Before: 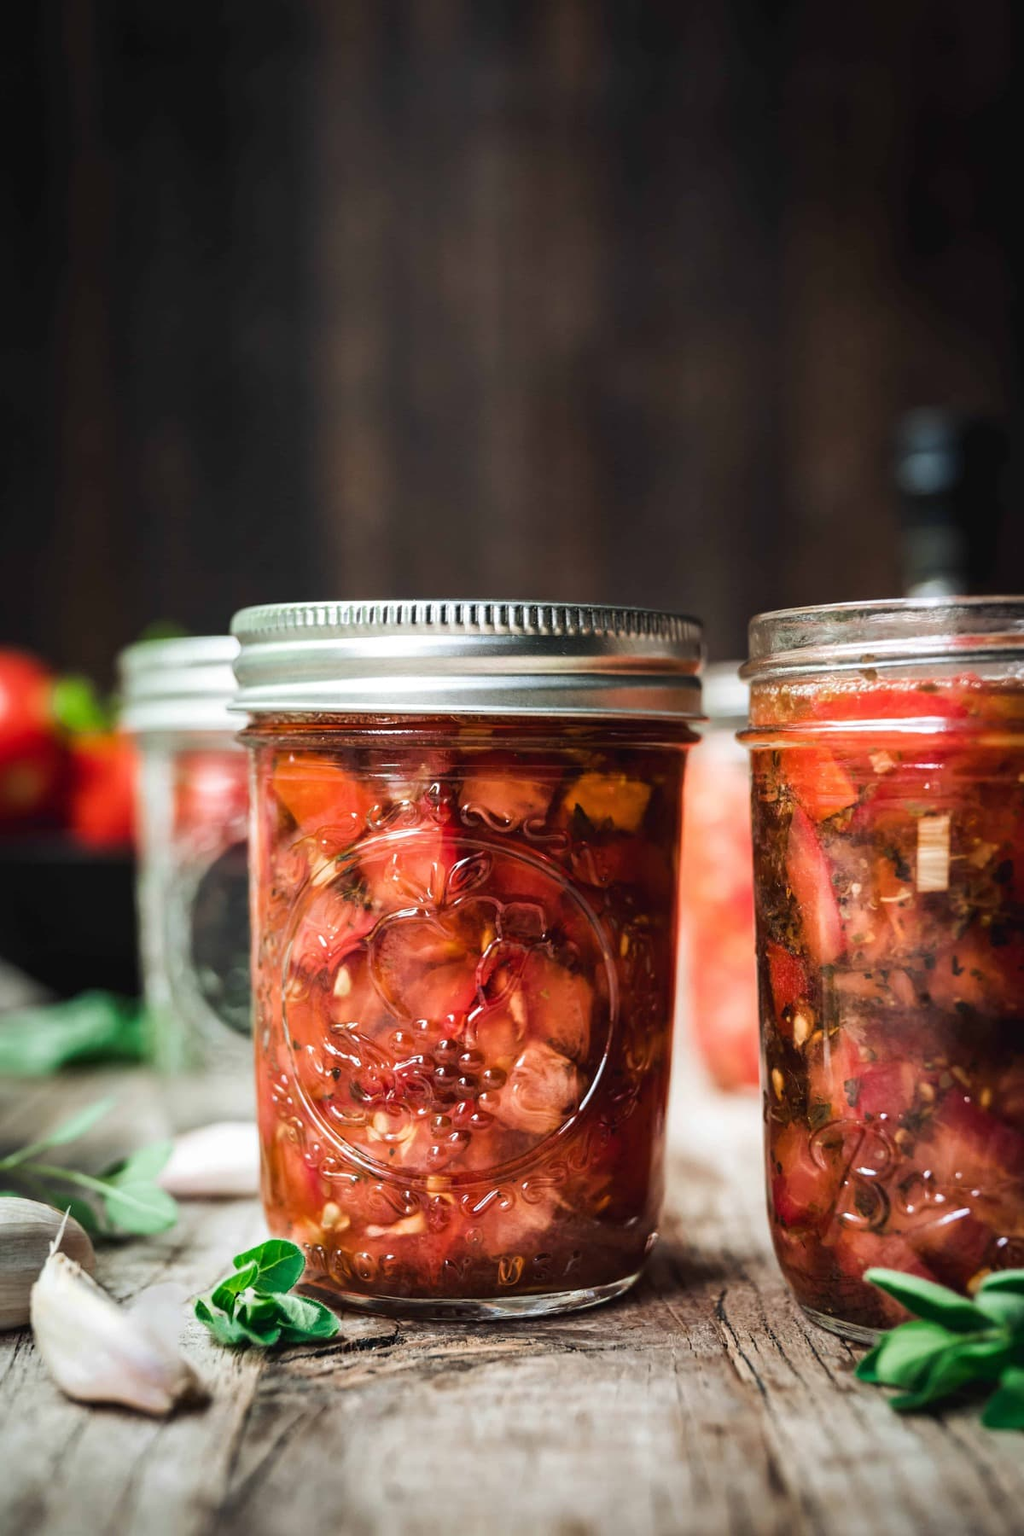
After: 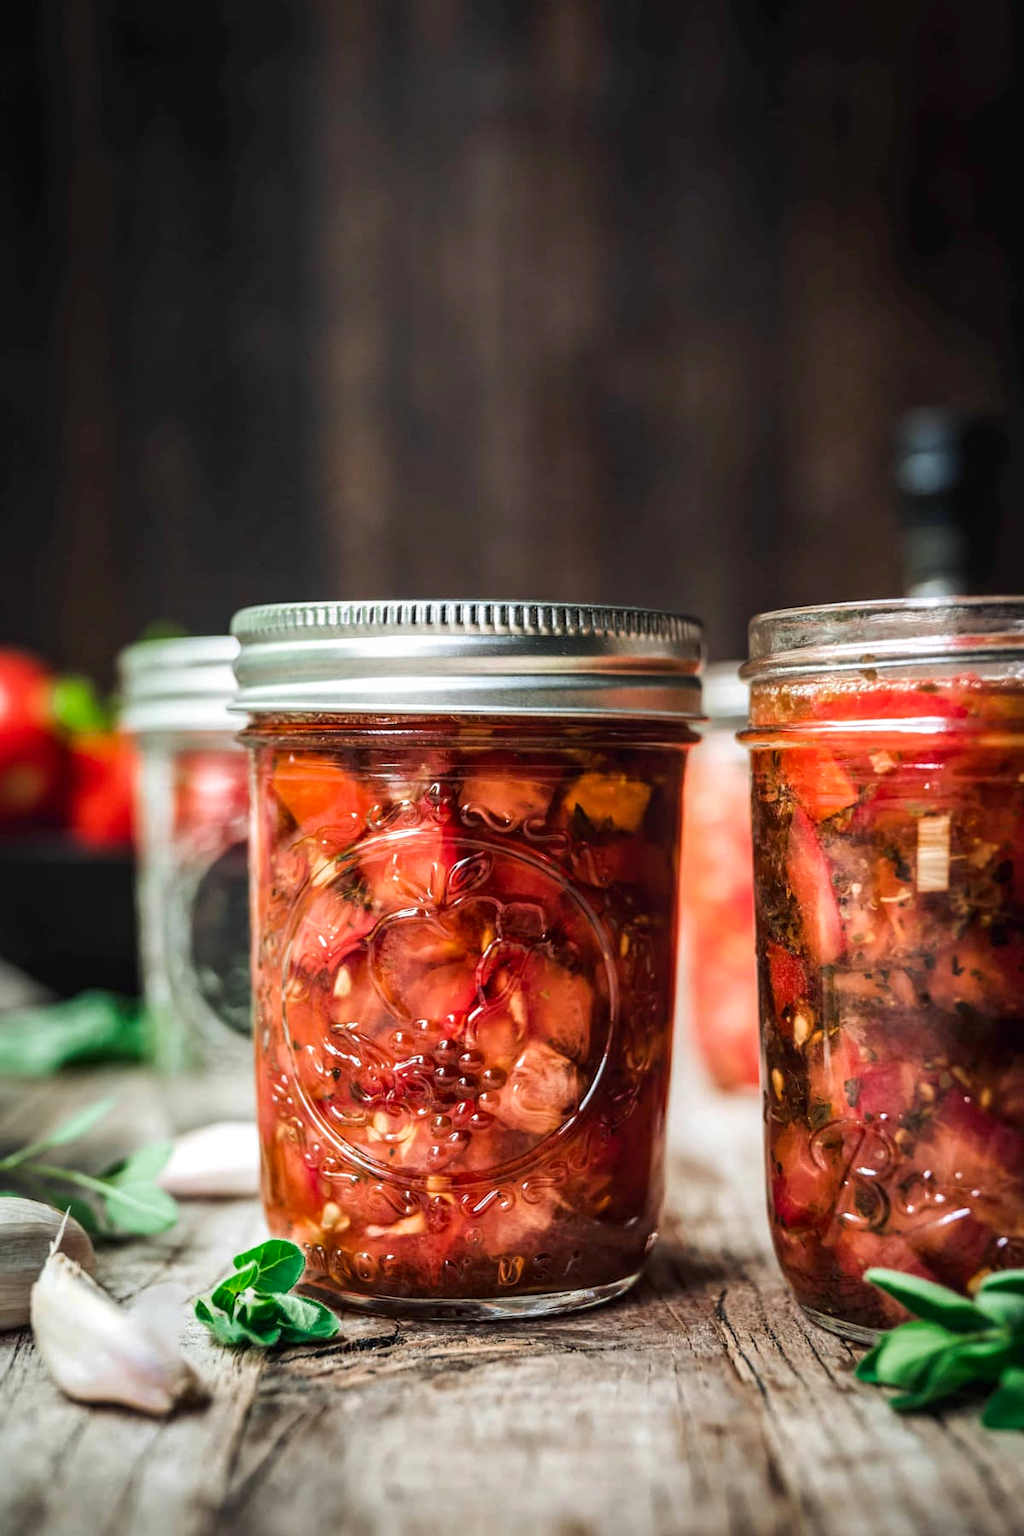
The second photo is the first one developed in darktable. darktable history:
color correction: highlights b* 0.042, saturation 1.08
local contrast: on, module defaults
